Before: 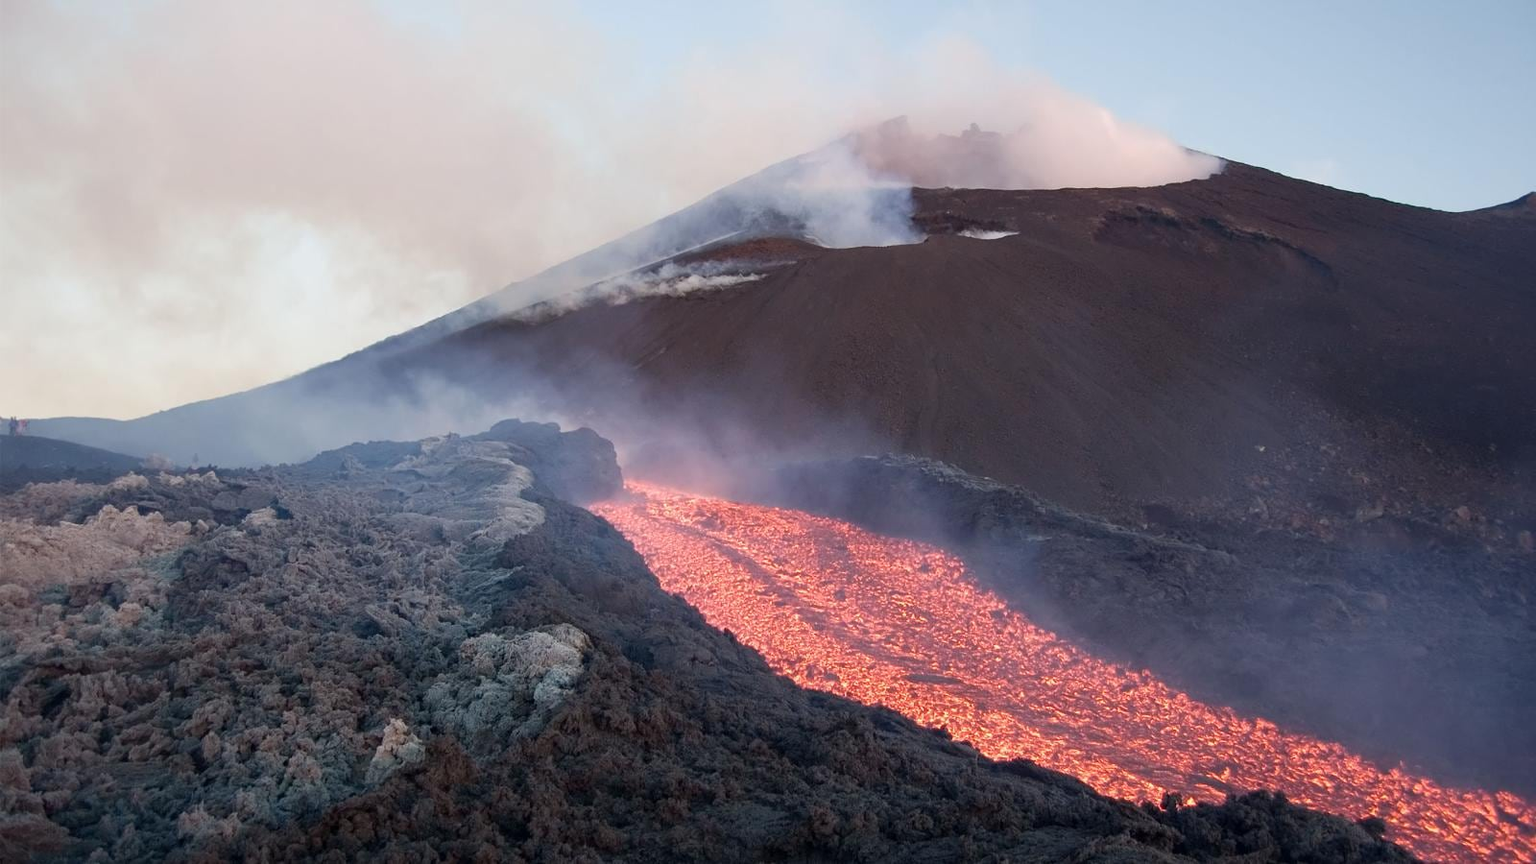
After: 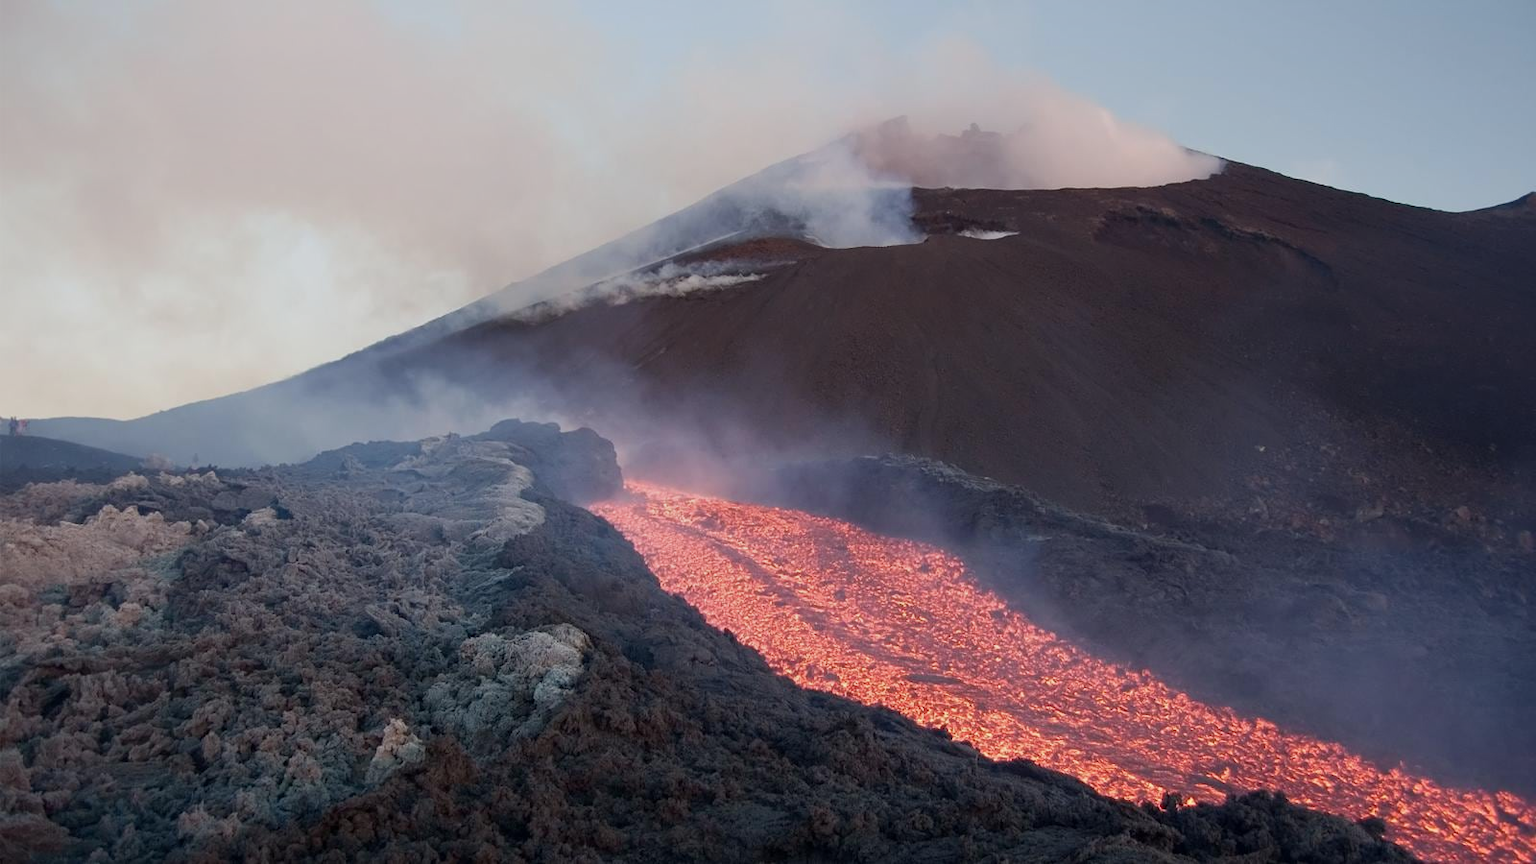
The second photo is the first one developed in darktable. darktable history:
shadows and highlights: shadows -23.08, highlights 46.15, soften with gaussian
graduated density: rotation -0.352°, offset 57.64
